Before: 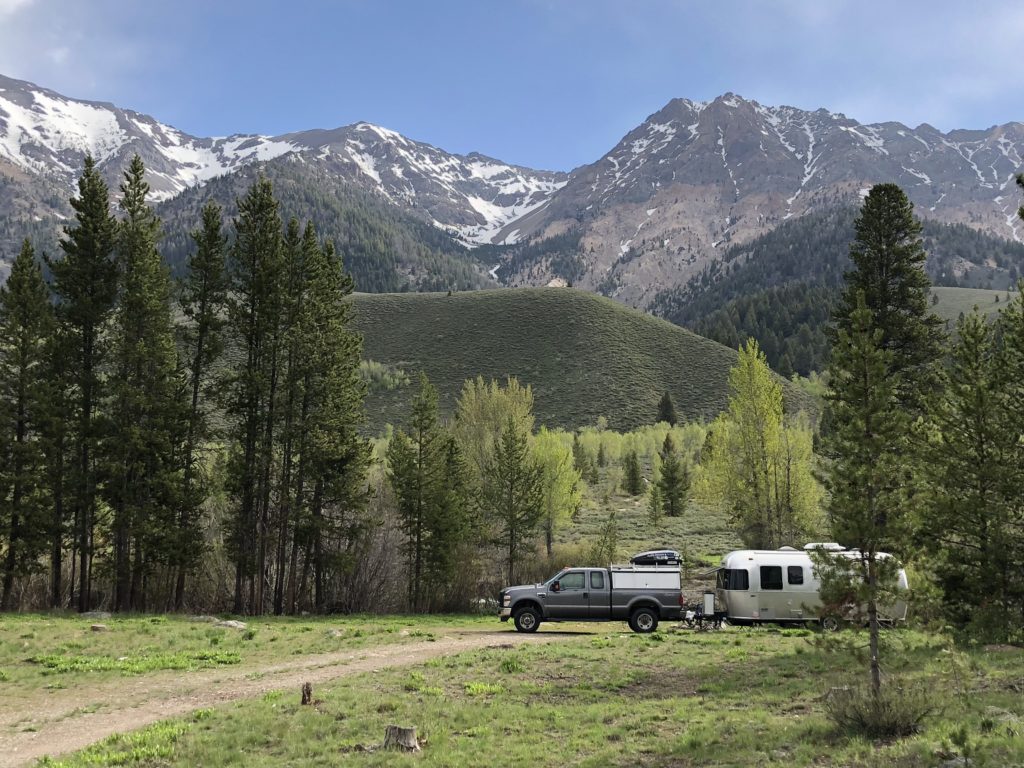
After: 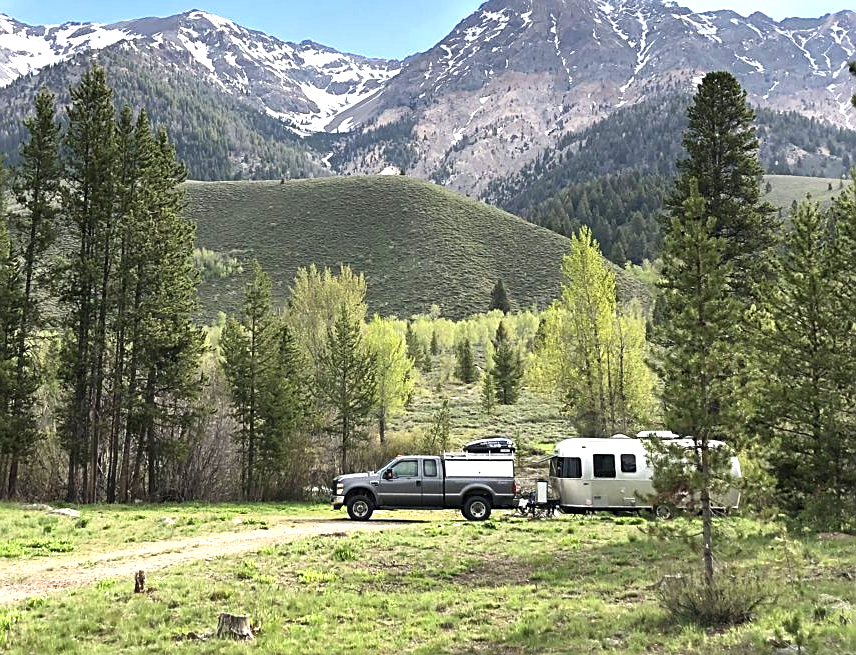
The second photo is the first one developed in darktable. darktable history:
shadows and highlights: shadows 43.49, white point adjustment -1.39, soften with gaussian
exposure: black level correction 0, exposure 1.103 EV, compensate highlight preservation false
sharpen: on, module defaults
crop: left 16.322%, top 14.653%
